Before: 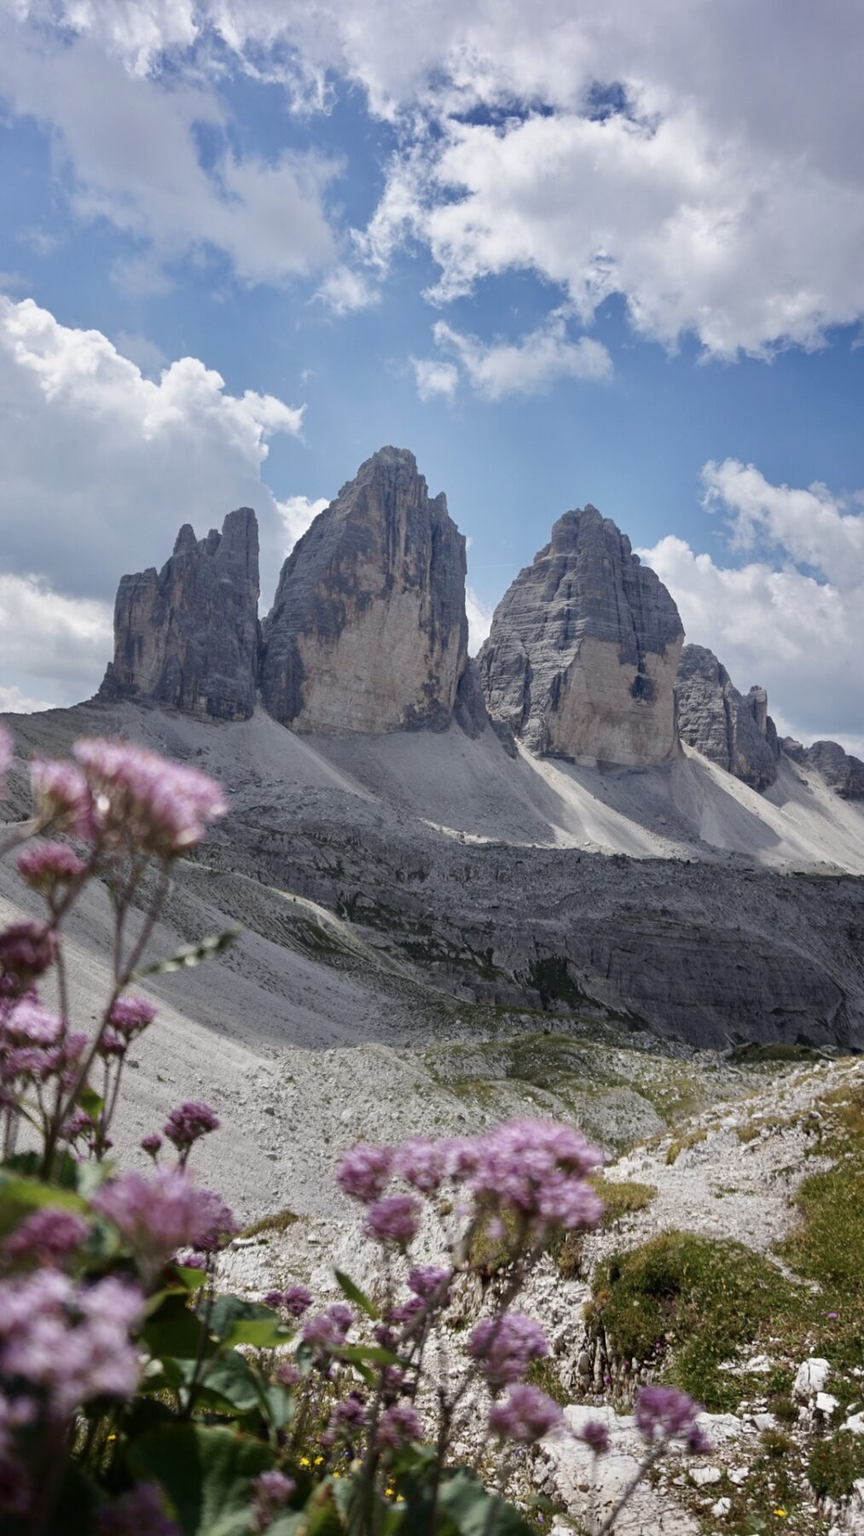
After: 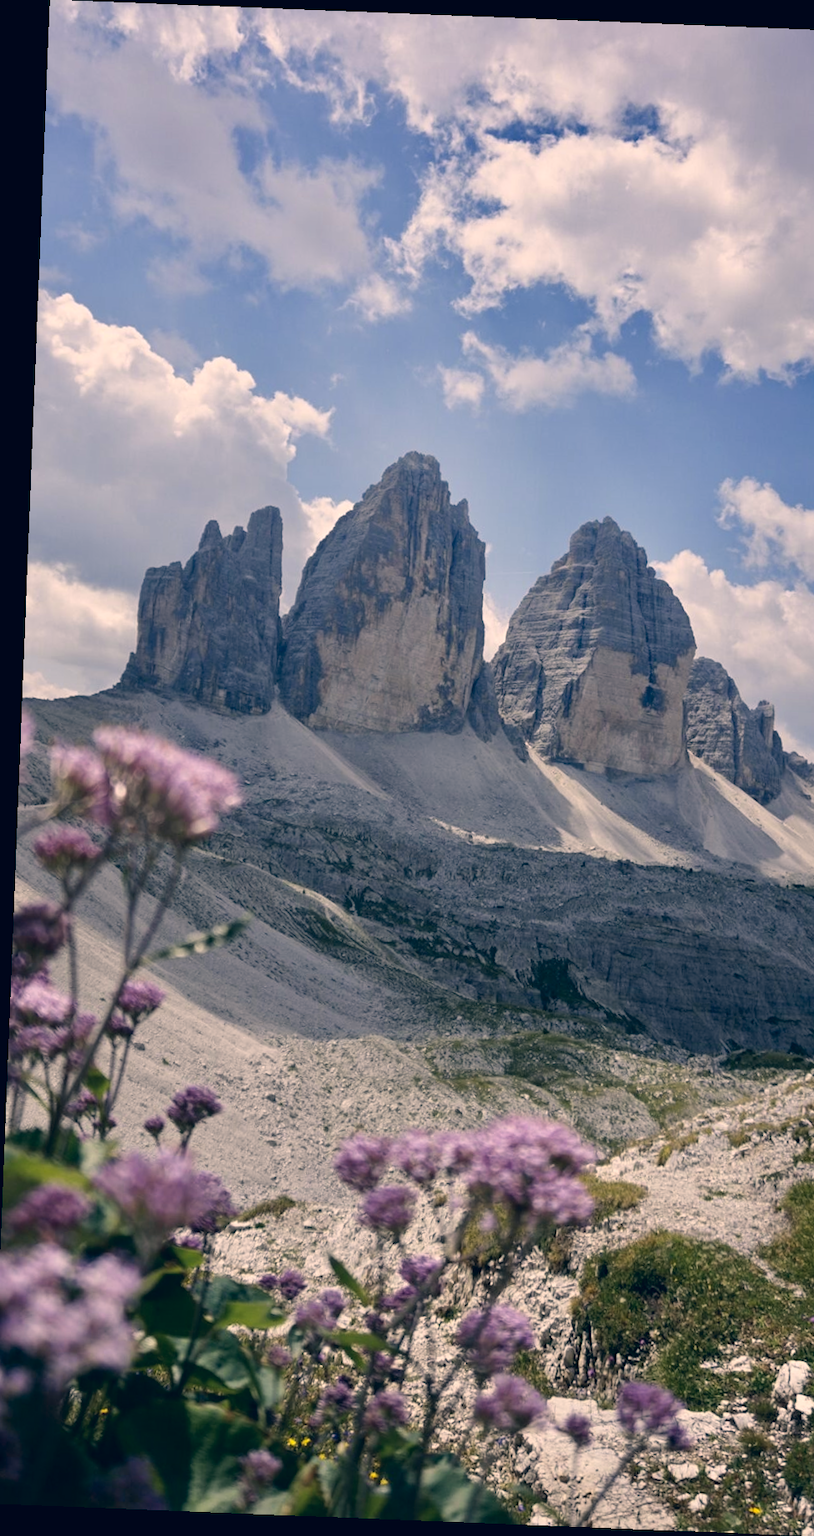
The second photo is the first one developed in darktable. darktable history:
rotate and perspective: rotation 2.27°, automatic cropping off
exposure: compensate highlight preservation false
crop and rotate: left 1.088%, right 8.807%
color correction: highlights a* 10.32, highlights b* 14.66, shadows a* -9.59, shadows b* -15.02
